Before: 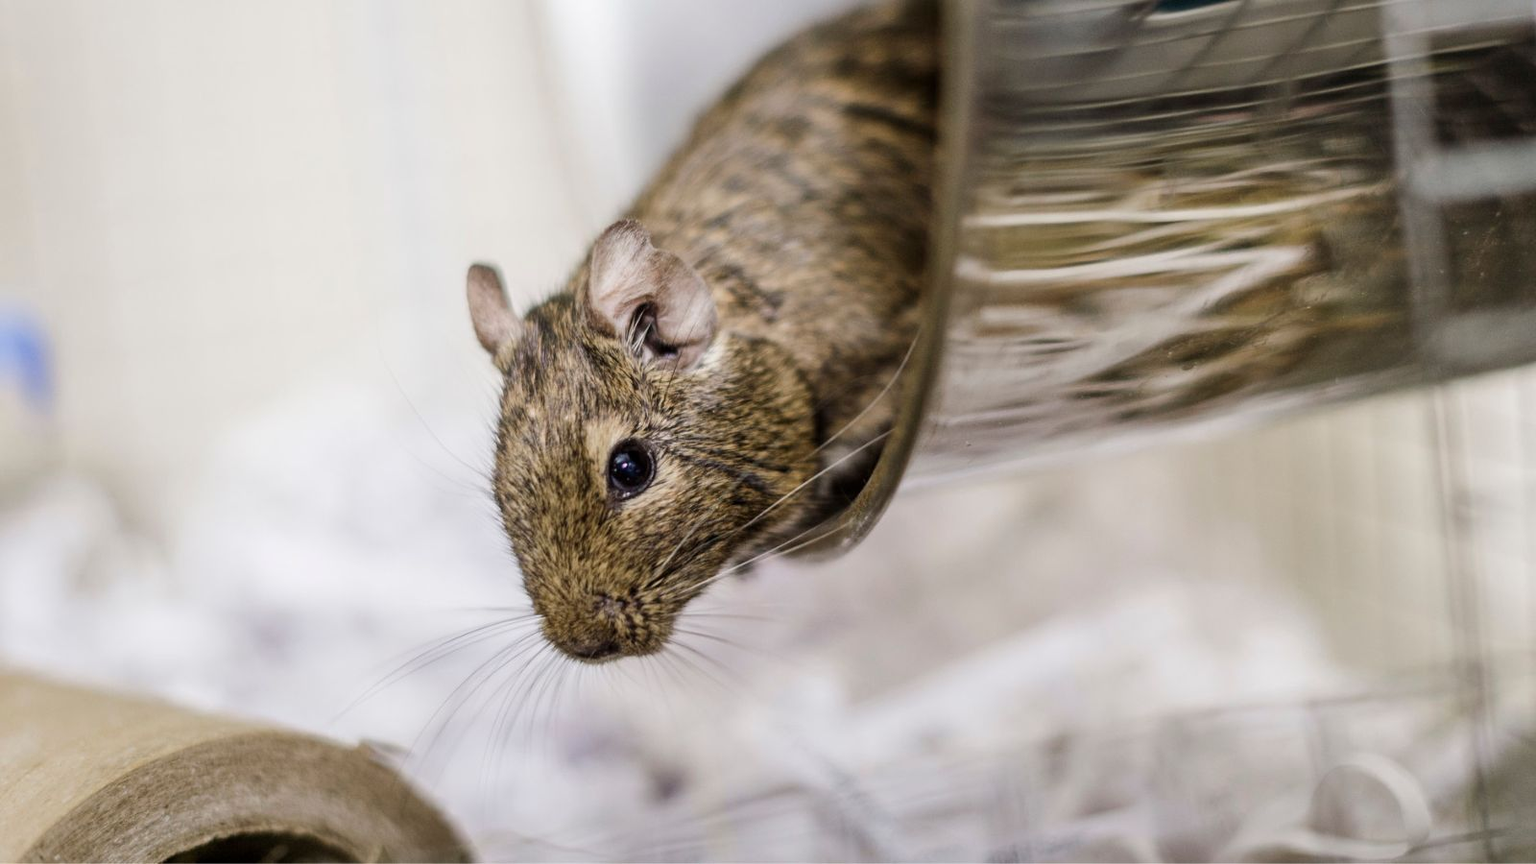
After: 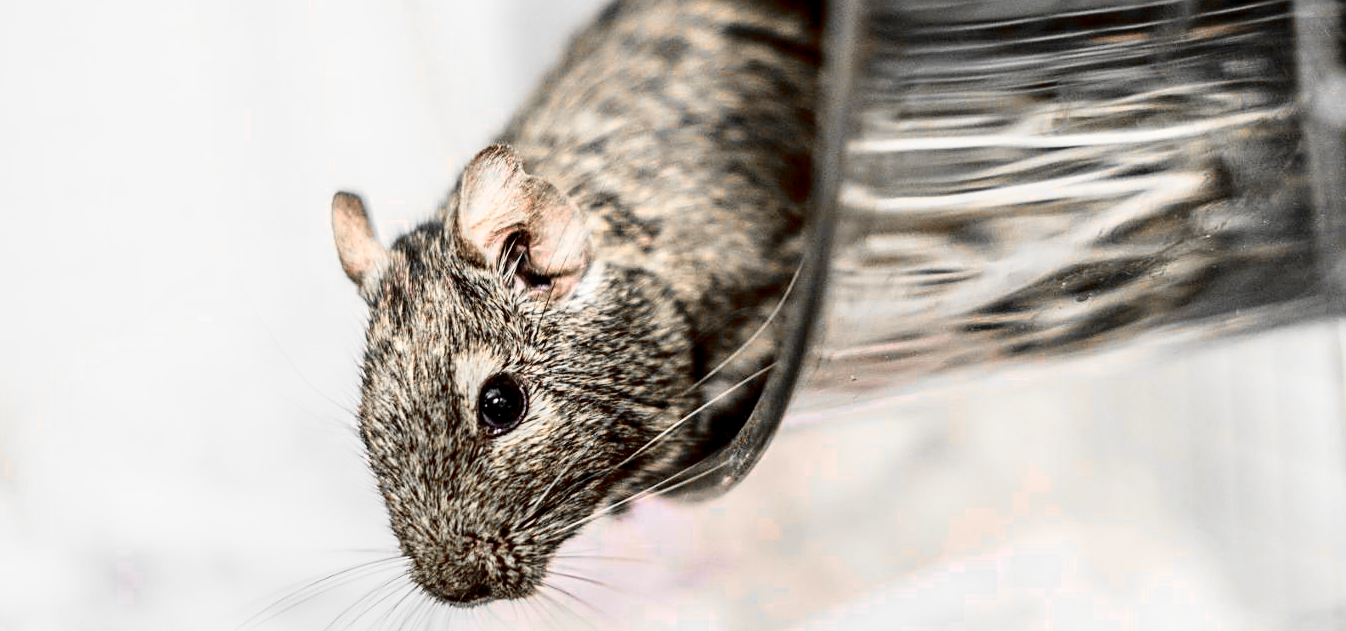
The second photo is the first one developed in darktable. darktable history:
sharpen: on, module defaults
crop and rotate: left 9.693%, top 9.427%, right 6.175%, bottom 20.453%
velvia: on, module defaults
contrast brightness saturation: contrast 0.042, saturation 0.066
tone curve: curves: ch0 [(0.003, 0.032) (0.037, 0.037) (0.149, 0.117) (0.297, 0.318) (0.41, 0.48) (0.541, 0.649) (0.722, 0.857) (0.875, 0.946) (1, 0.98)]; ch1 [(0, 0) (0.305, 0.325) (0.453, 0.437) (0.482, 0.474) (0.501, 0.498) (0.506, 0.503) (0.559, 0.576) (0.6, 0.635) (0.656, 0.707) (1, 1)]; ch2 [(0, 0) (0.323, 0.277) (0.408, 0.399) (0.45, 0.48) (0.499, 0.502) (0.515, 0.532) (0.573, 0.602) (0.653, 0.675) (0.75, 0.756) (1, 1)], color space Lab, independent channels
local contrast: shadows 93%, midtone range 0.494
color zones: curves: ch0 [(0, 0.65) (0.096, 0.644) (0.221, 0.539) (0.429, 0.5) (0.571, 0.5) (0.714, 0.5) (0.857, 0.5) (1, 0.65)]; ch1 [(0, 0.5) (0.143, 0.5) (0.257, -0.002) (0.429, 0.04) (0.571, -0.001) (0.714, -0.015) (0.857, 0.024) (1, 0.5)]
